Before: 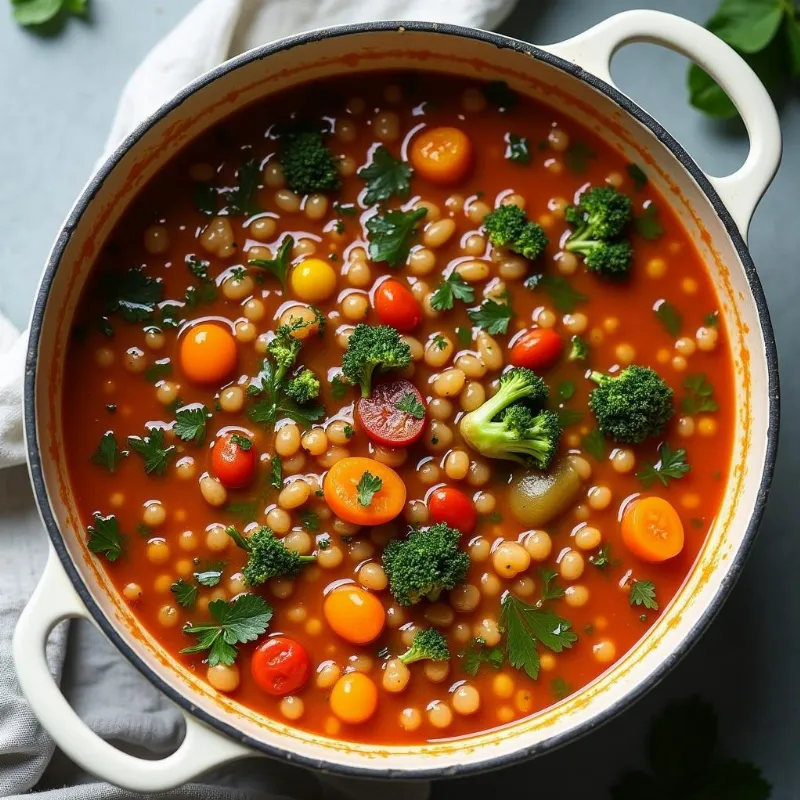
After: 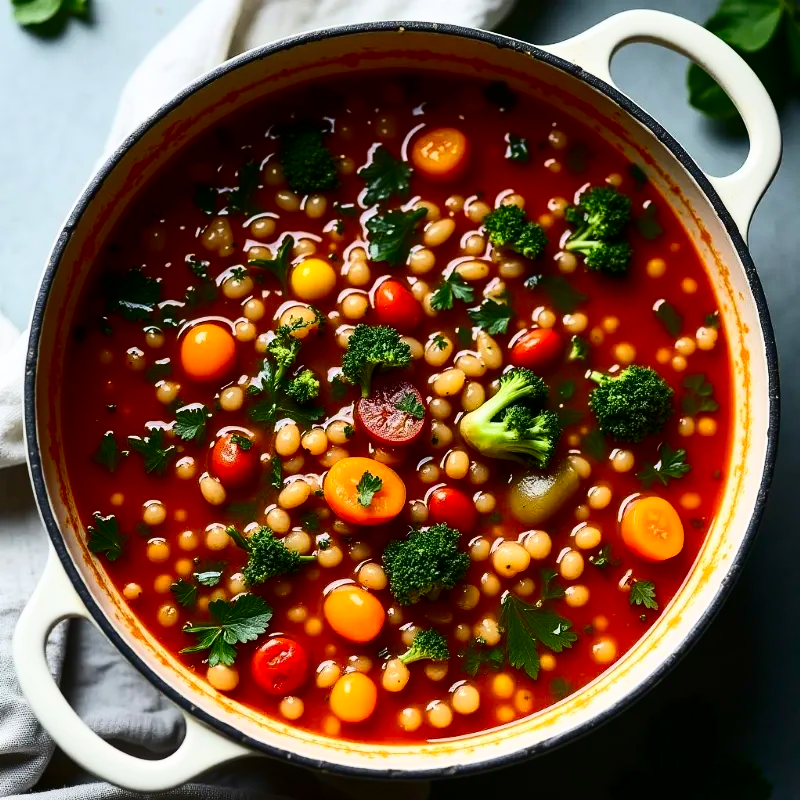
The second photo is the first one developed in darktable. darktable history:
contrast brightness saturation: contrast 0.308, brightness -0.075, saturation 0.171
